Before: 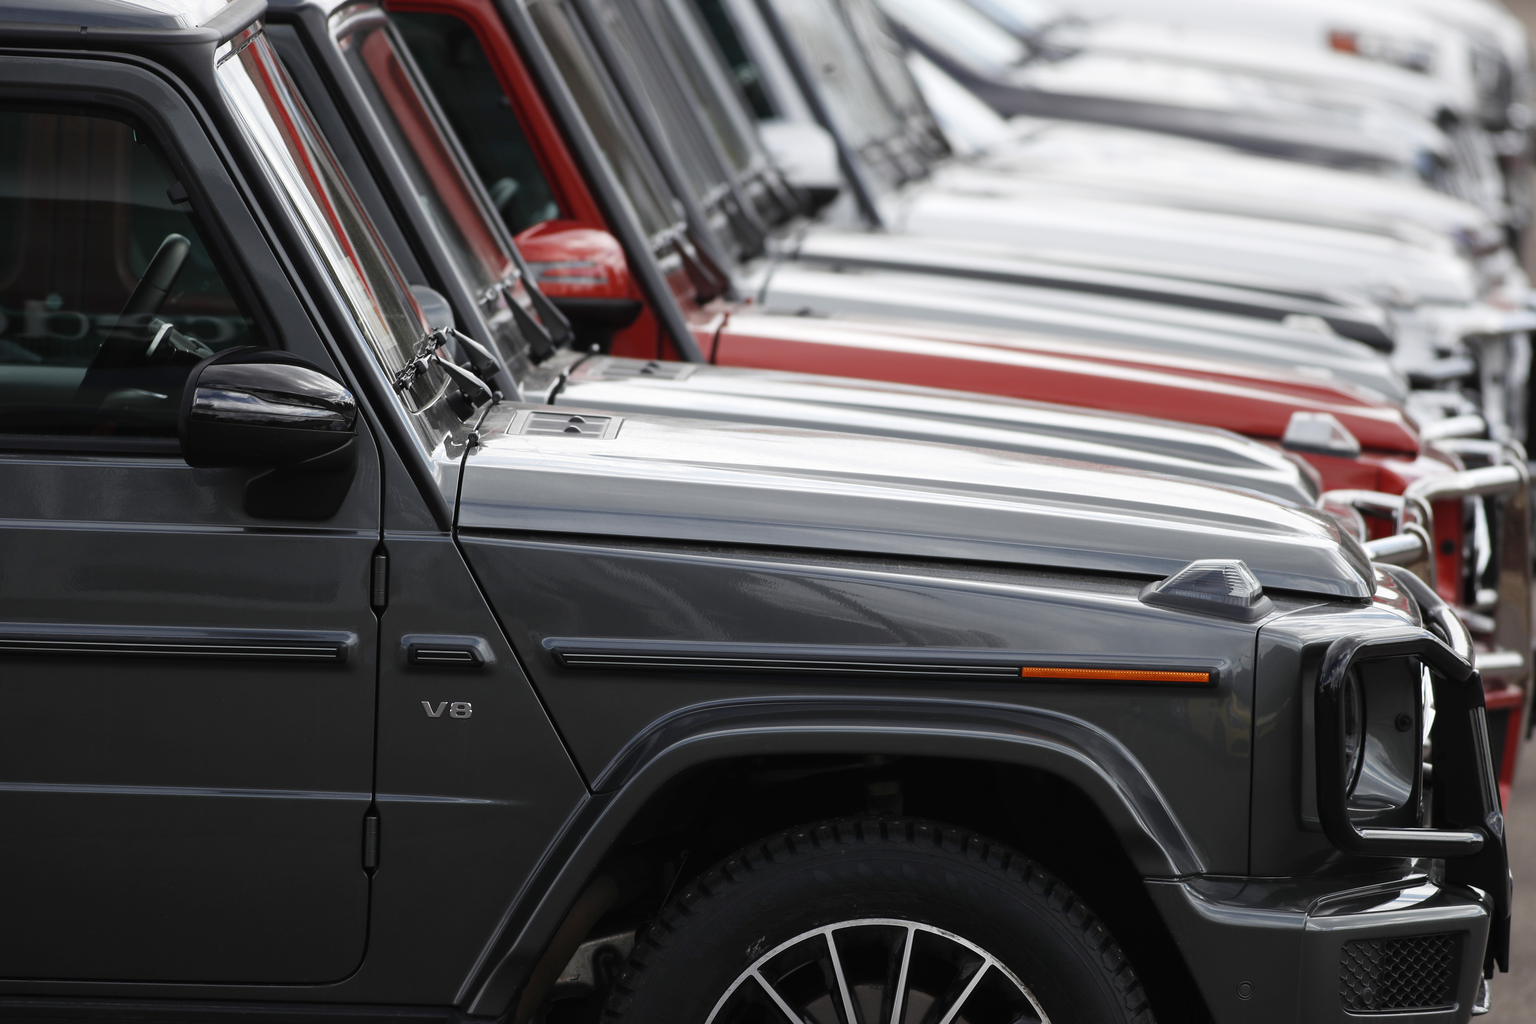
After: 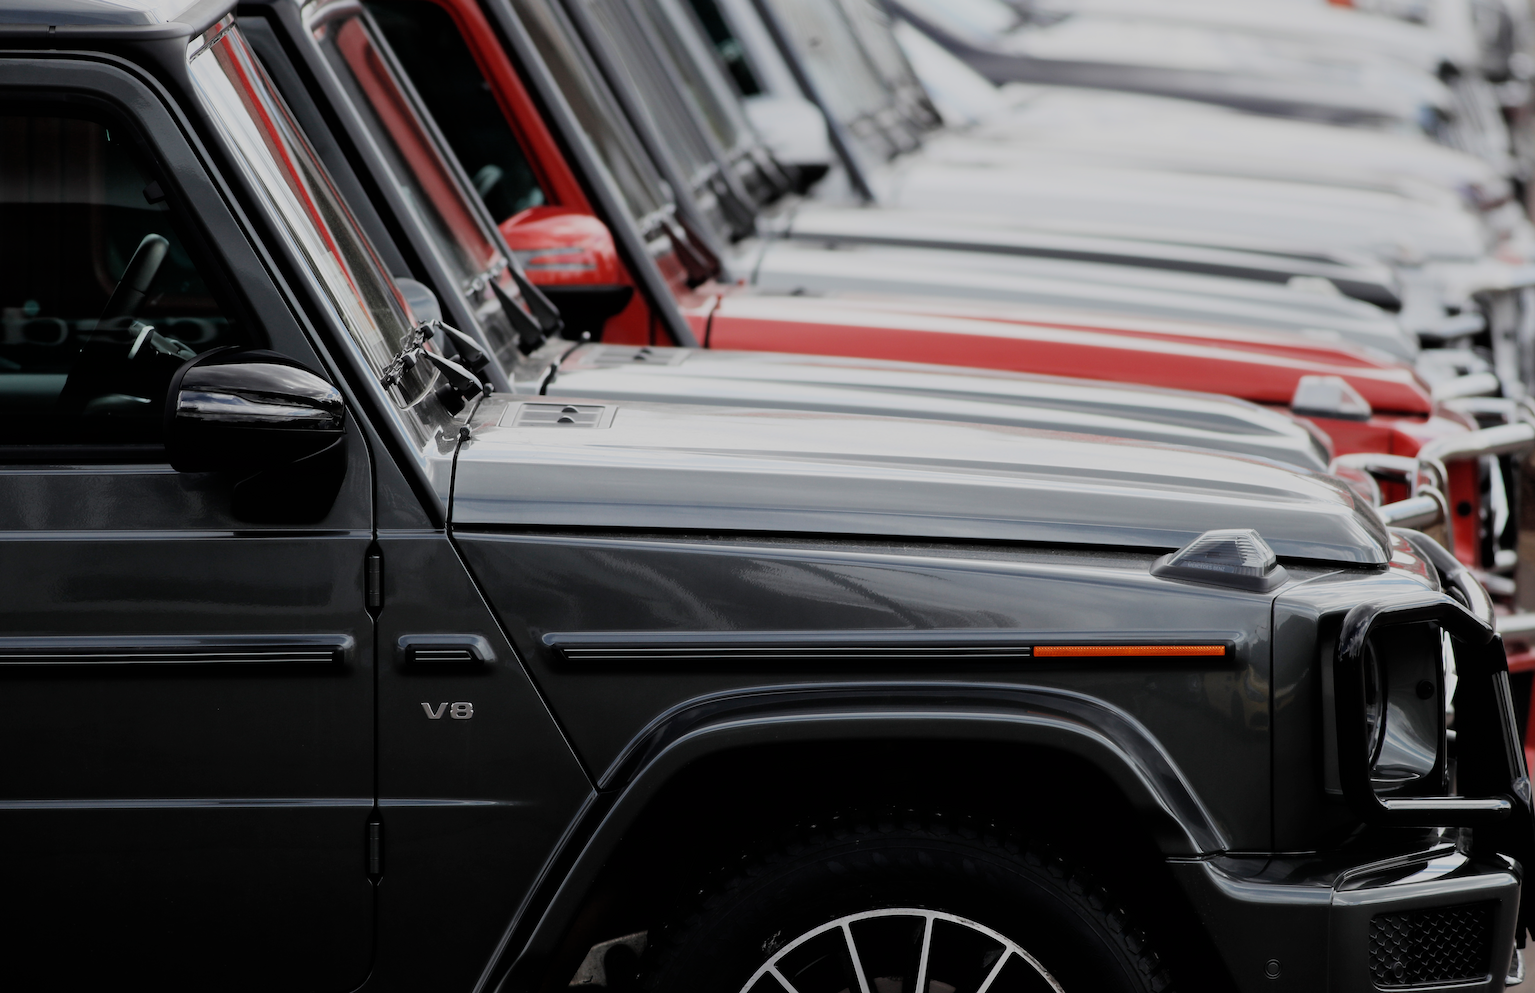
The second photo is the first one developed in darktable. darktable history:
filmic rgb: black relative exposure -7.15 EV, white relative exposure 5.36 EV, hardness 3.02, color science v6 (2022)
rotate and perspective: rotation -2°, crop left 0.022, crop right 0.978, crop top 0.049, crop bottom 0.951
haze removal: strength -0.1, adaptive false
